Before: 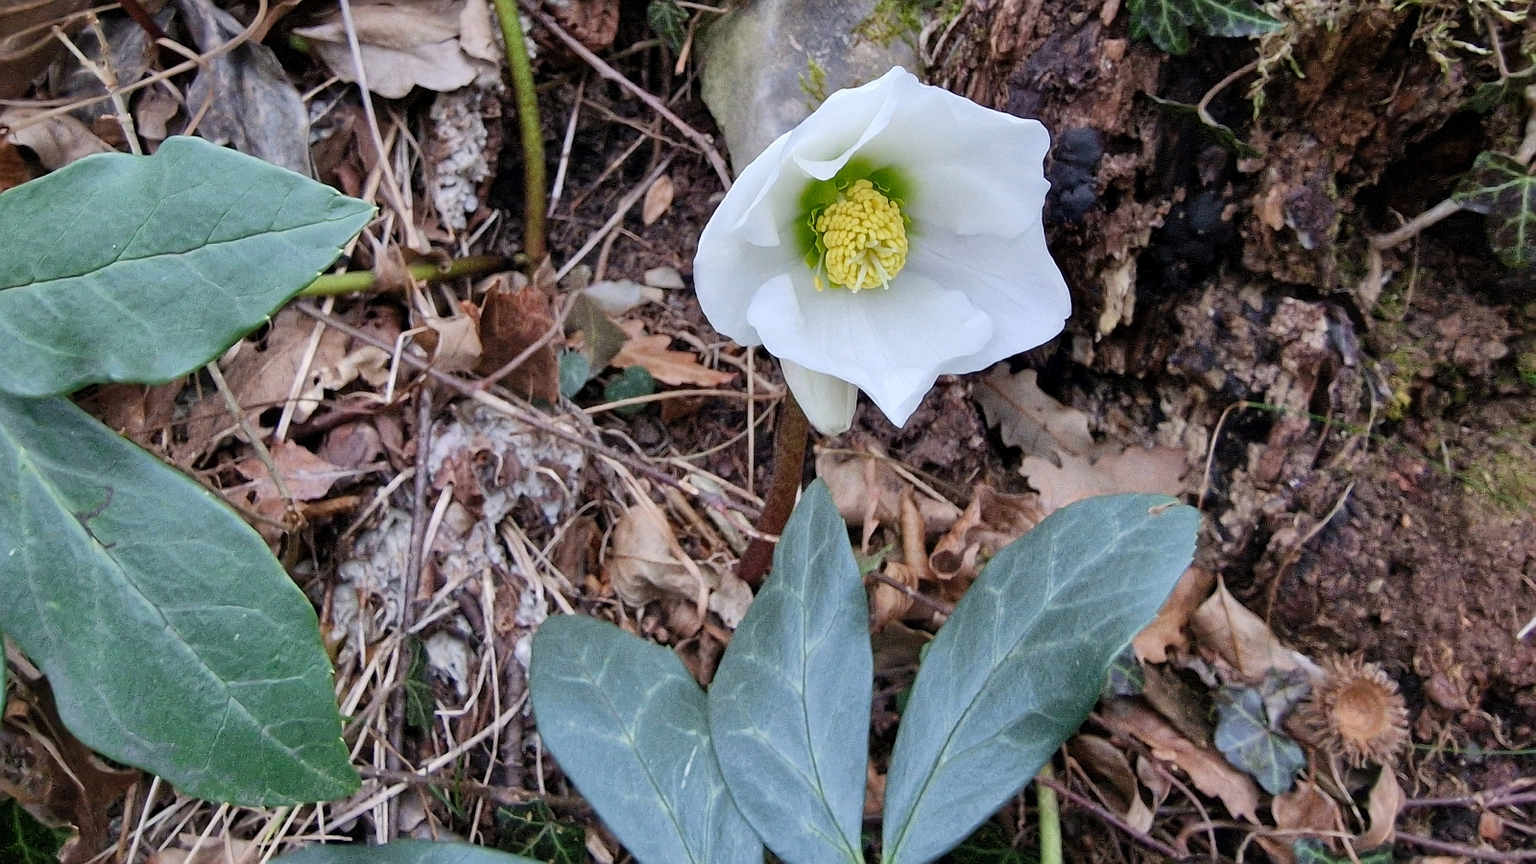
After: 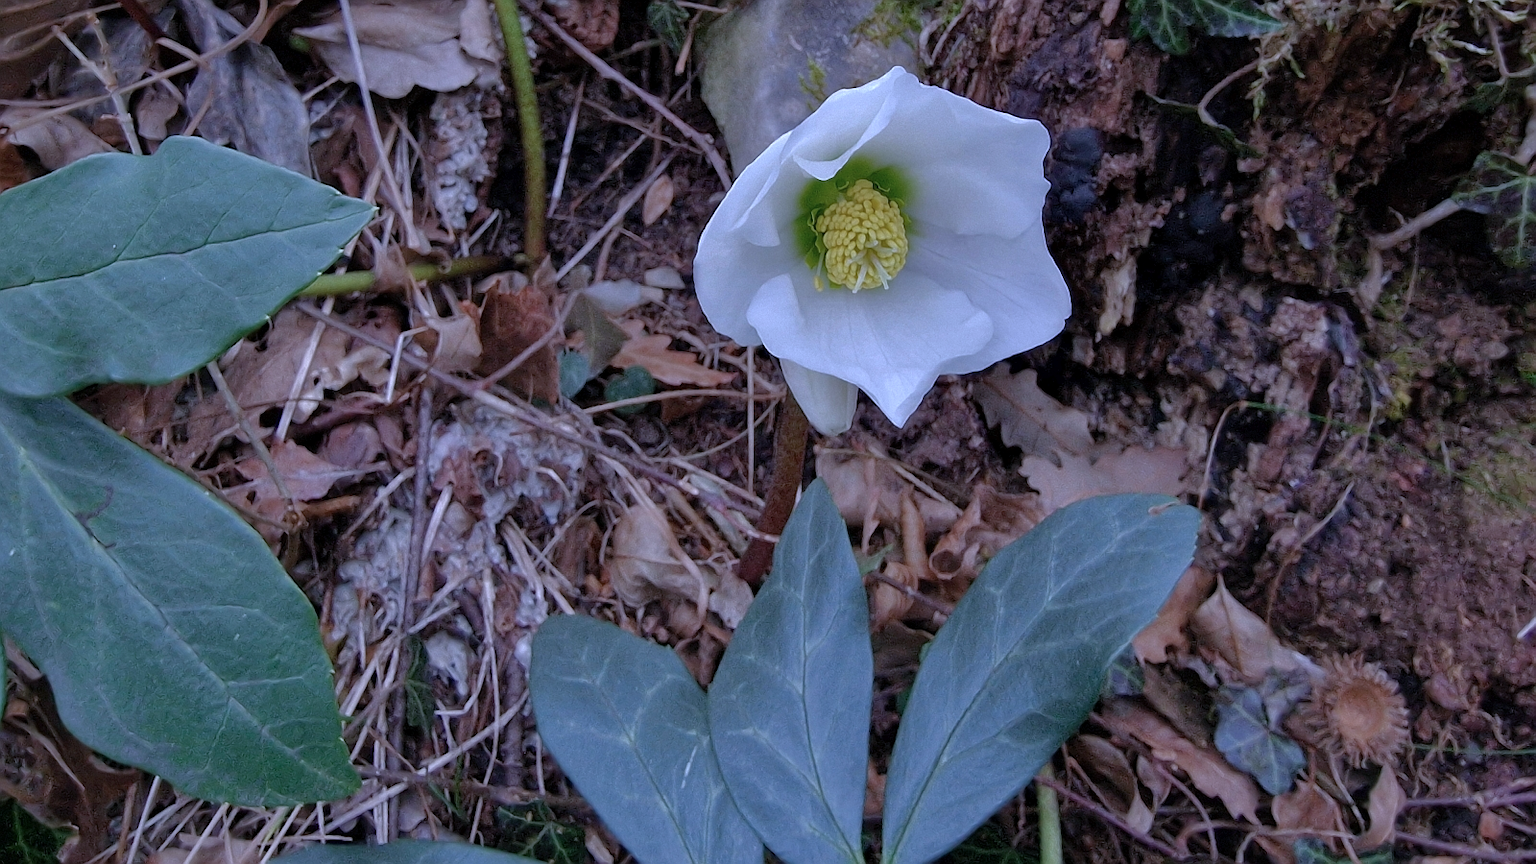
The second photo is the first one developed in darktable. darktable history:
base curve: curves: ch0 [(0, 0) (0.826, 0.587) (1, 1)]
color calibration: illuminant as shot in camera, x 0.379, y 0.396, temperature 4138.76 K
